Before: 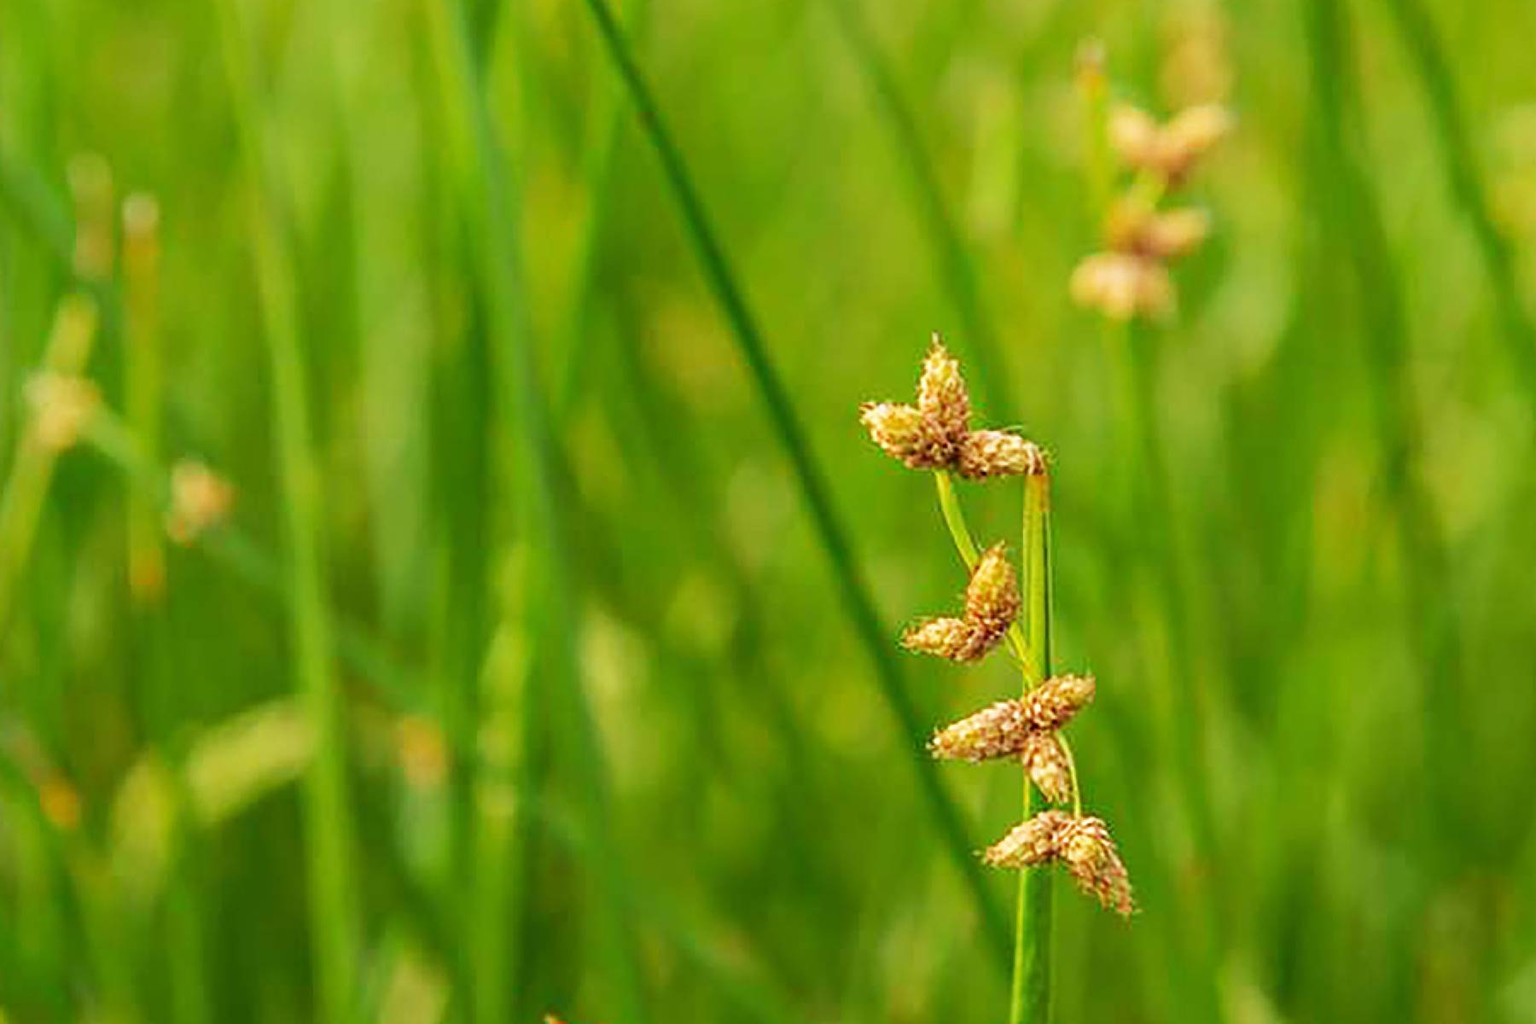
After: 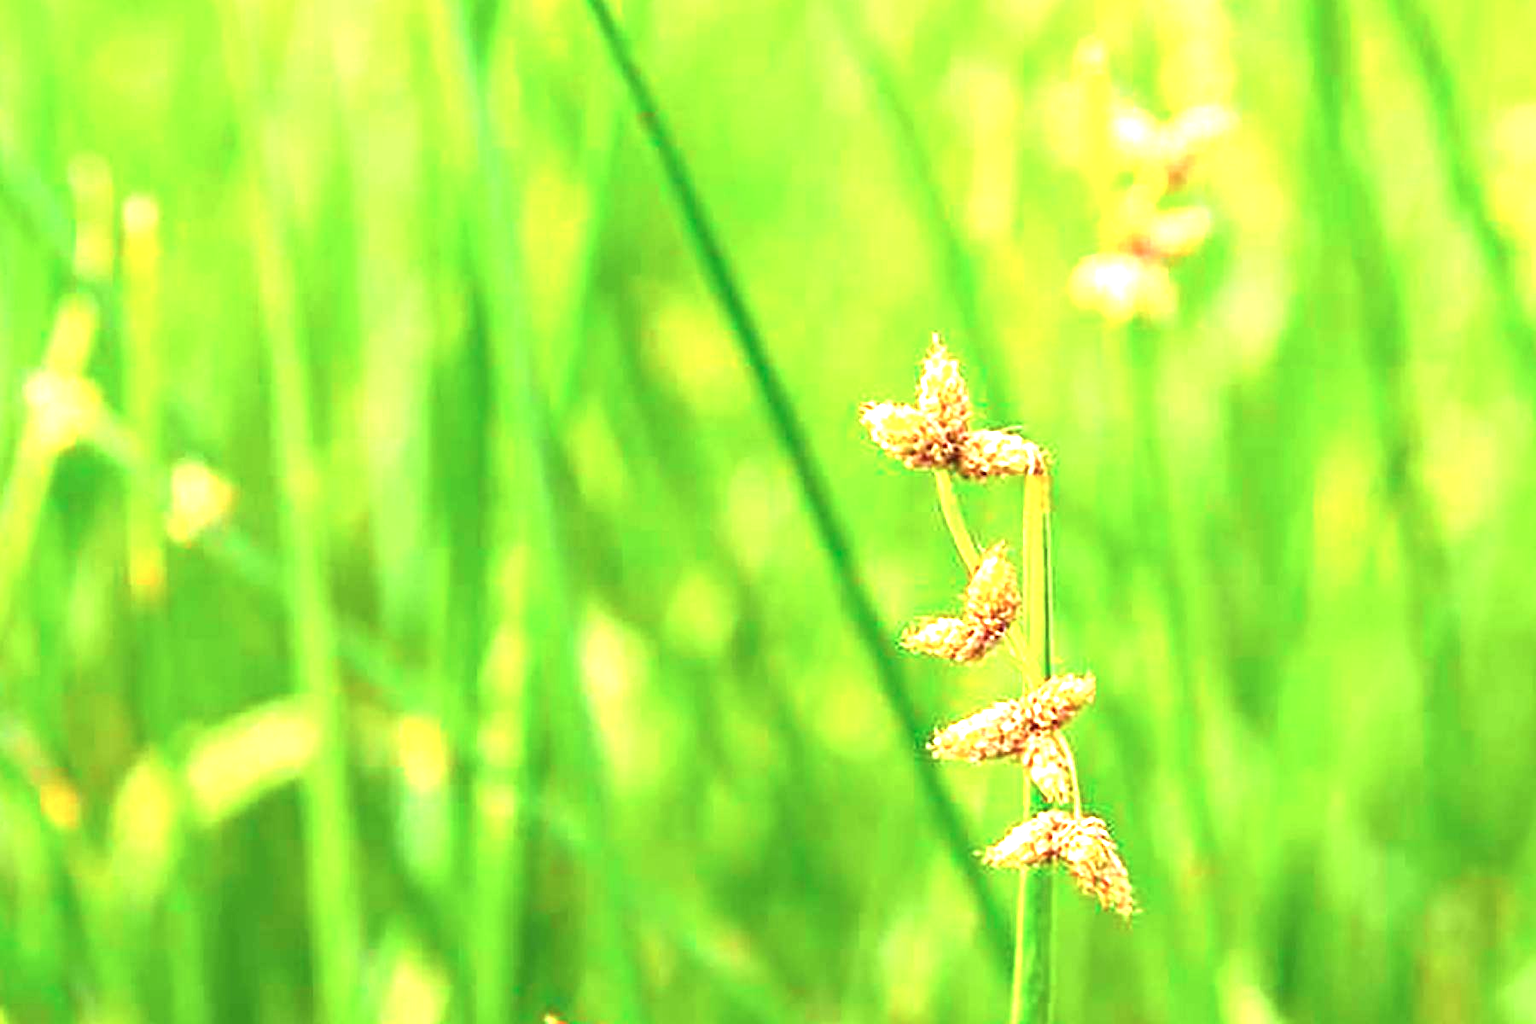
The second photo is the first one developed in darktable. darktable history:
color calibration: x 0.37, y 0.382, temperature 4313.32 K
exposure: black level correction 0, exposure 1.75 EV, compensate exposure bias true, compensate highlight preservation false
